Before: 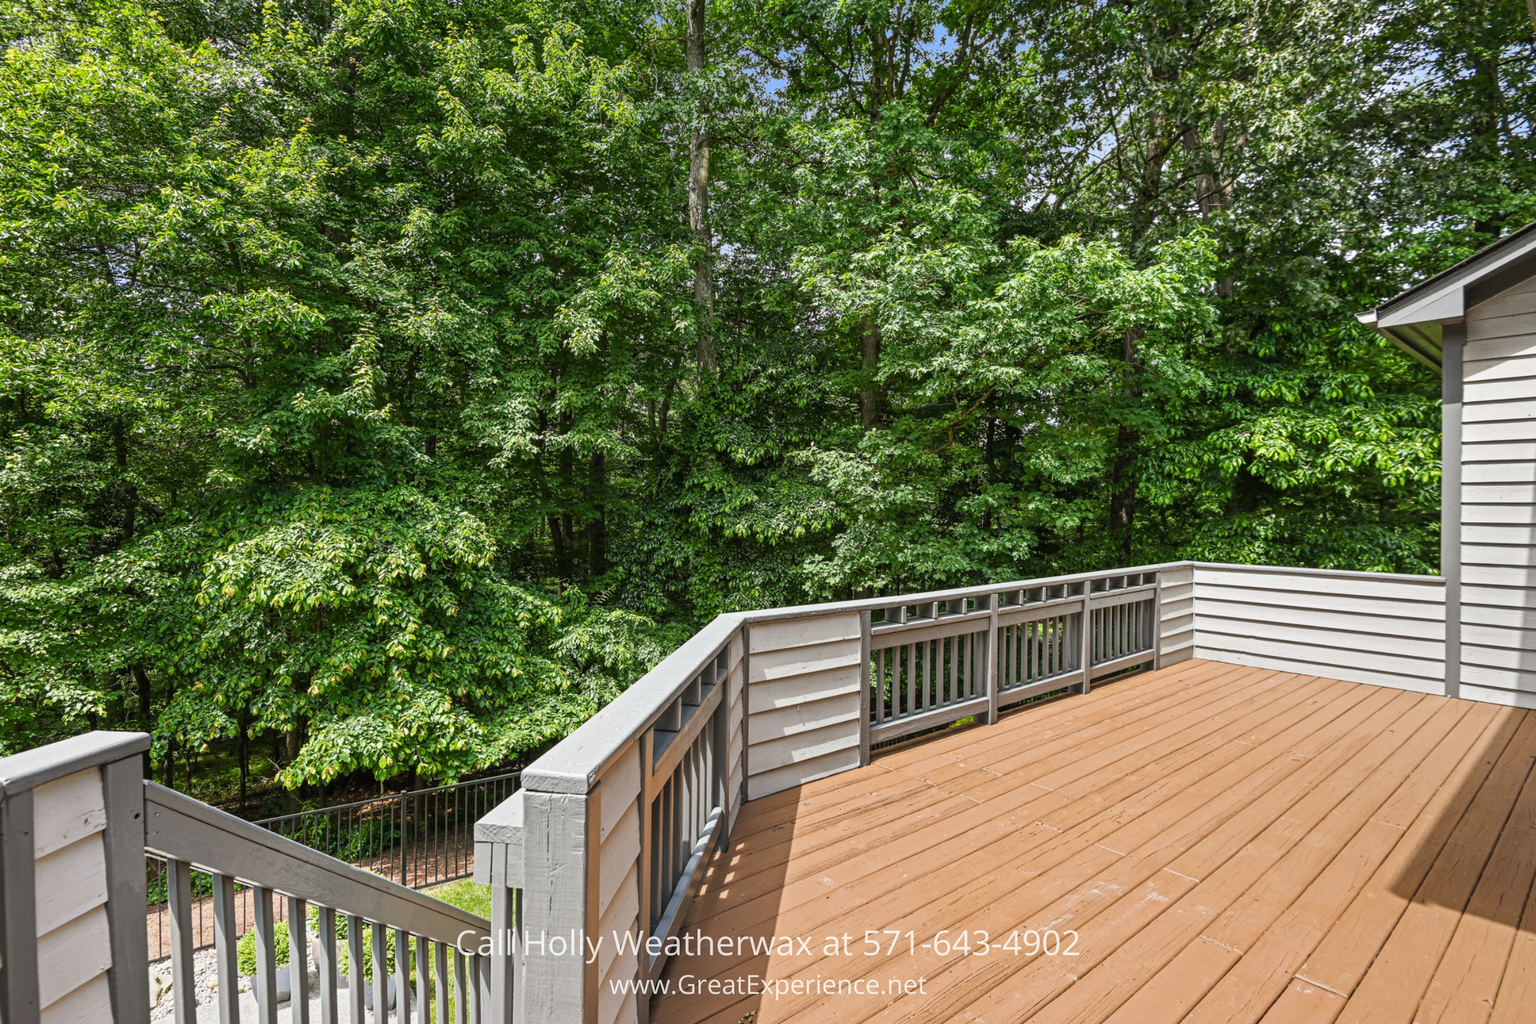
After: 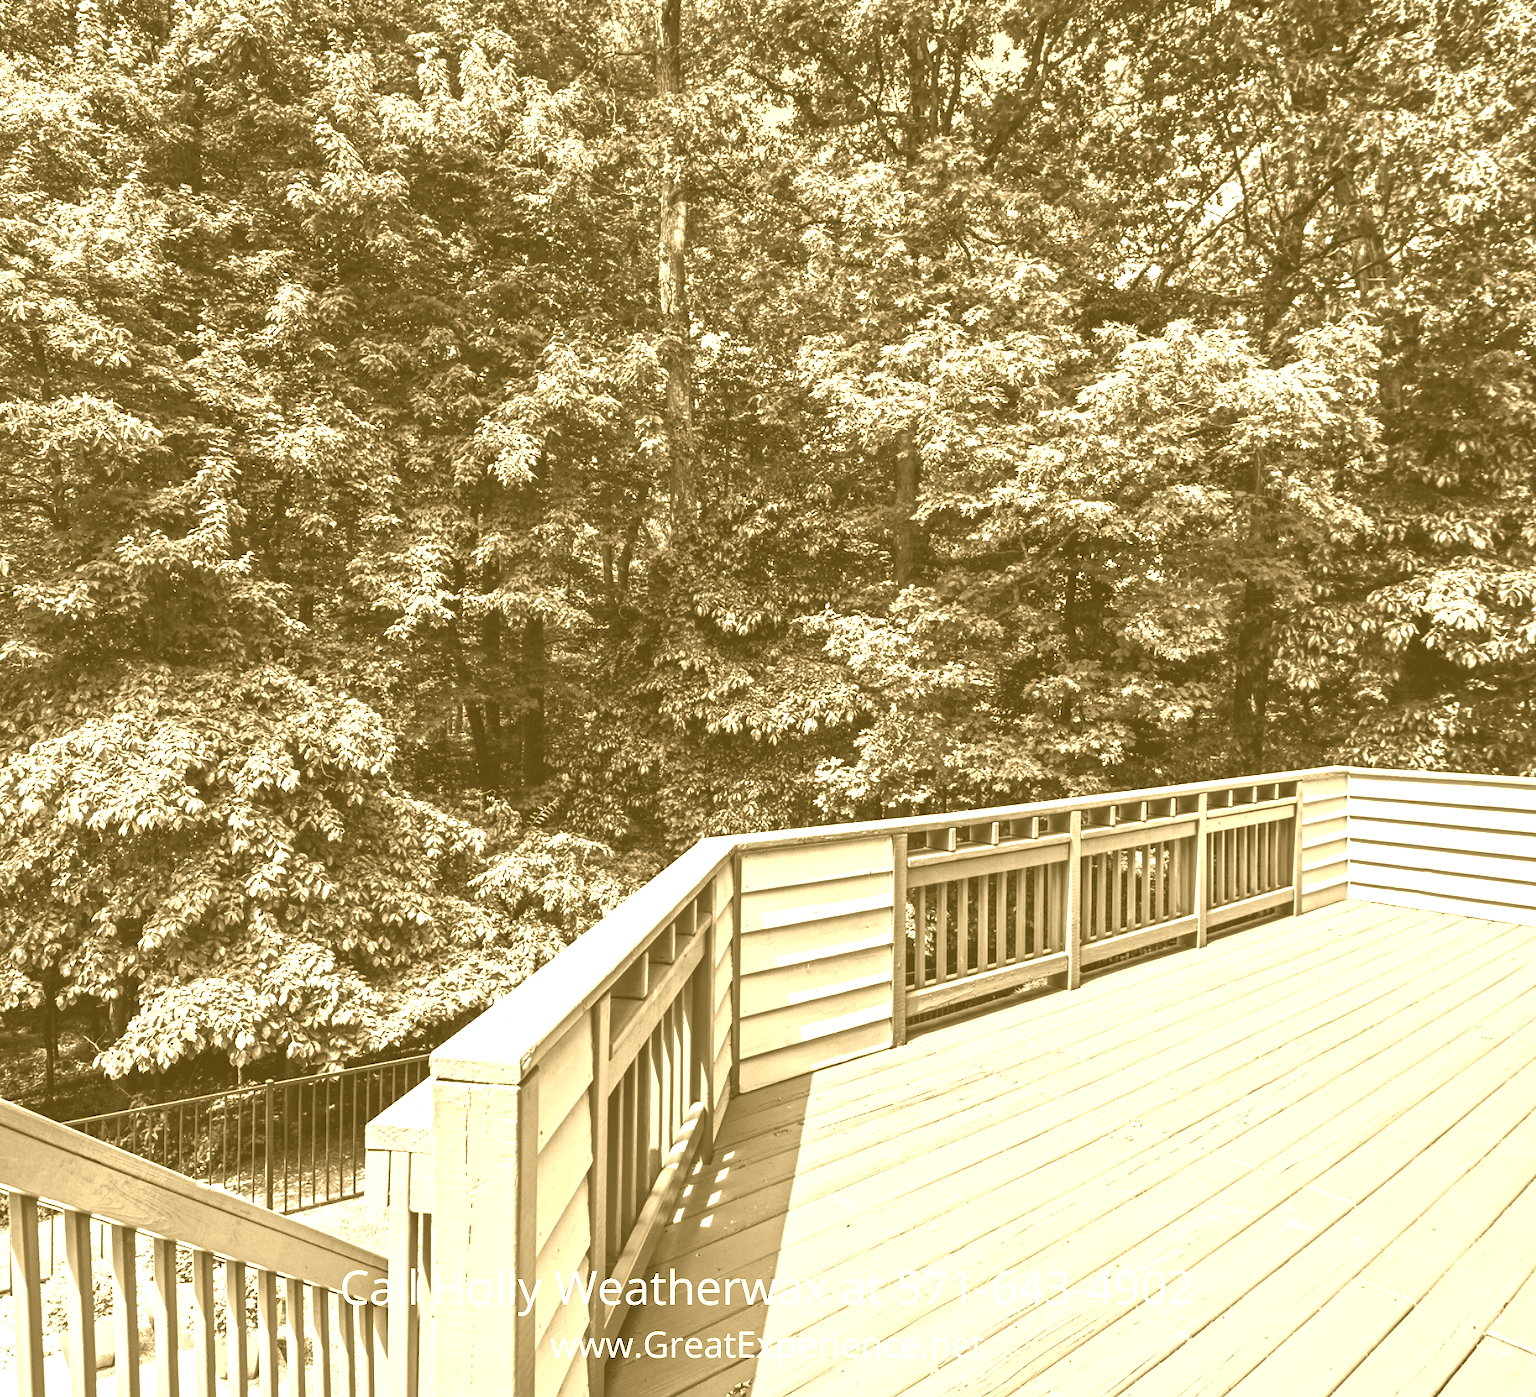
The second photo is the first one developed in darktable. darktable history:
crop: left 13.443%, right 13.31%
contrast brightness saturation: contrast 0.28
colorize: hue 36°, source mix 100%
